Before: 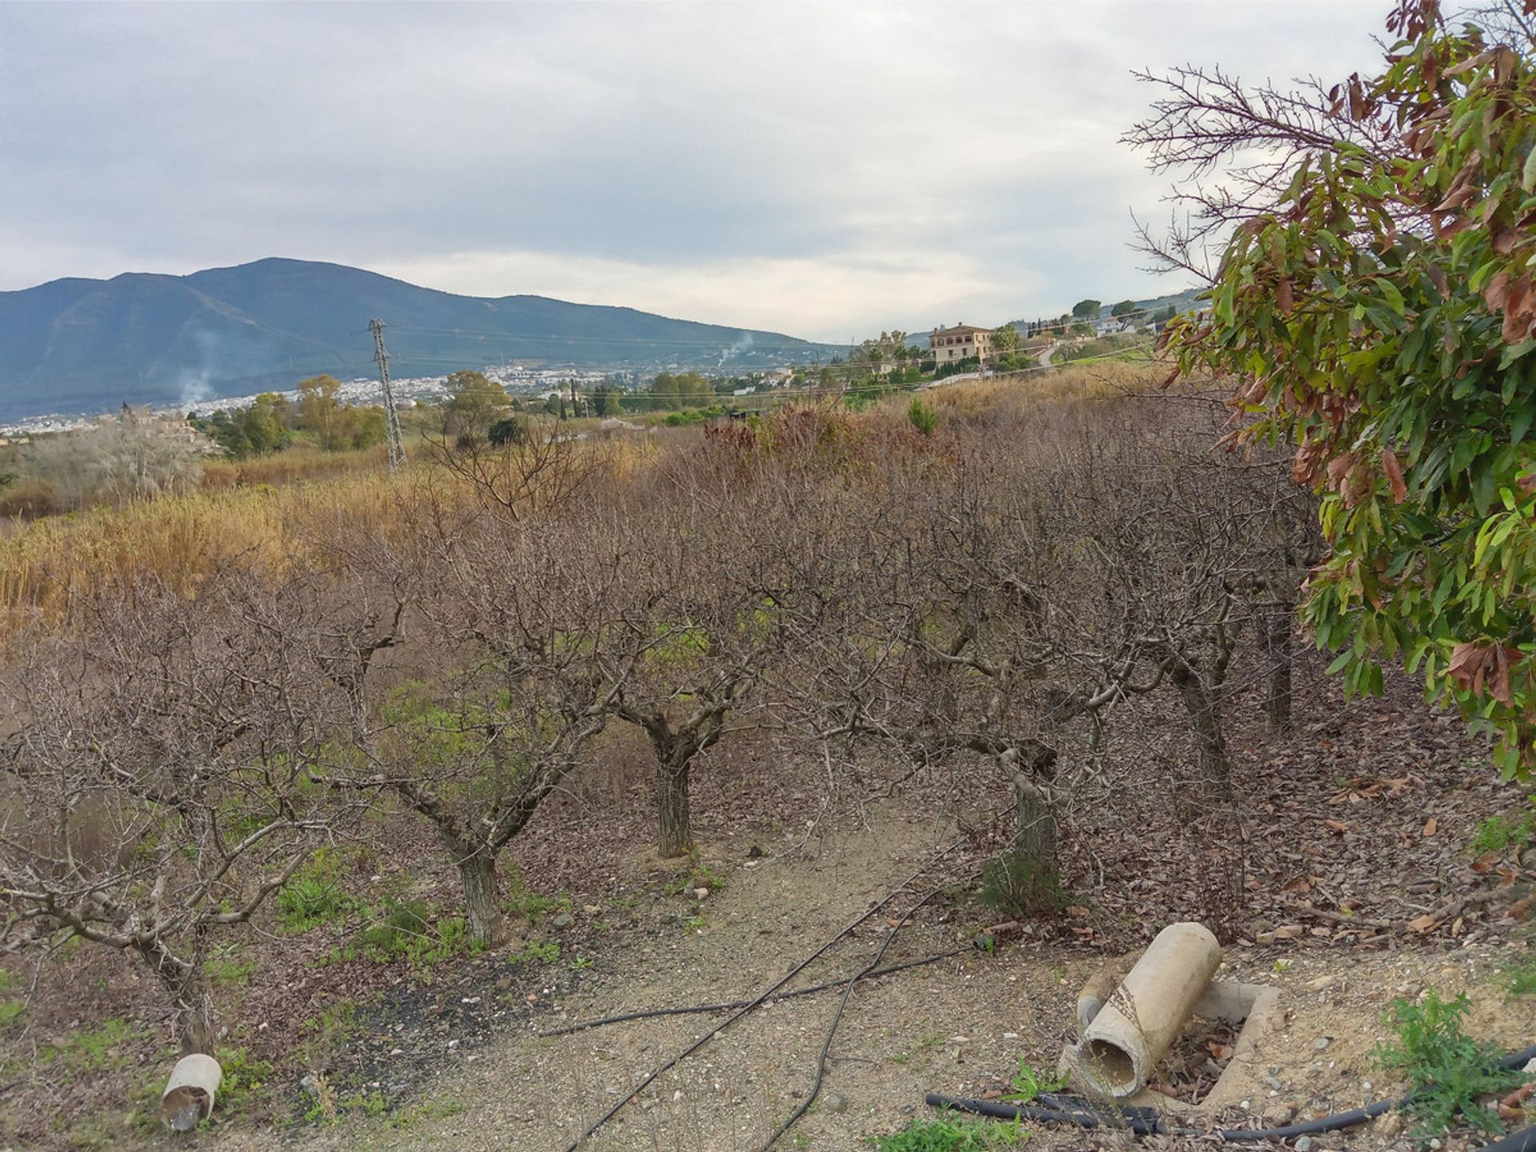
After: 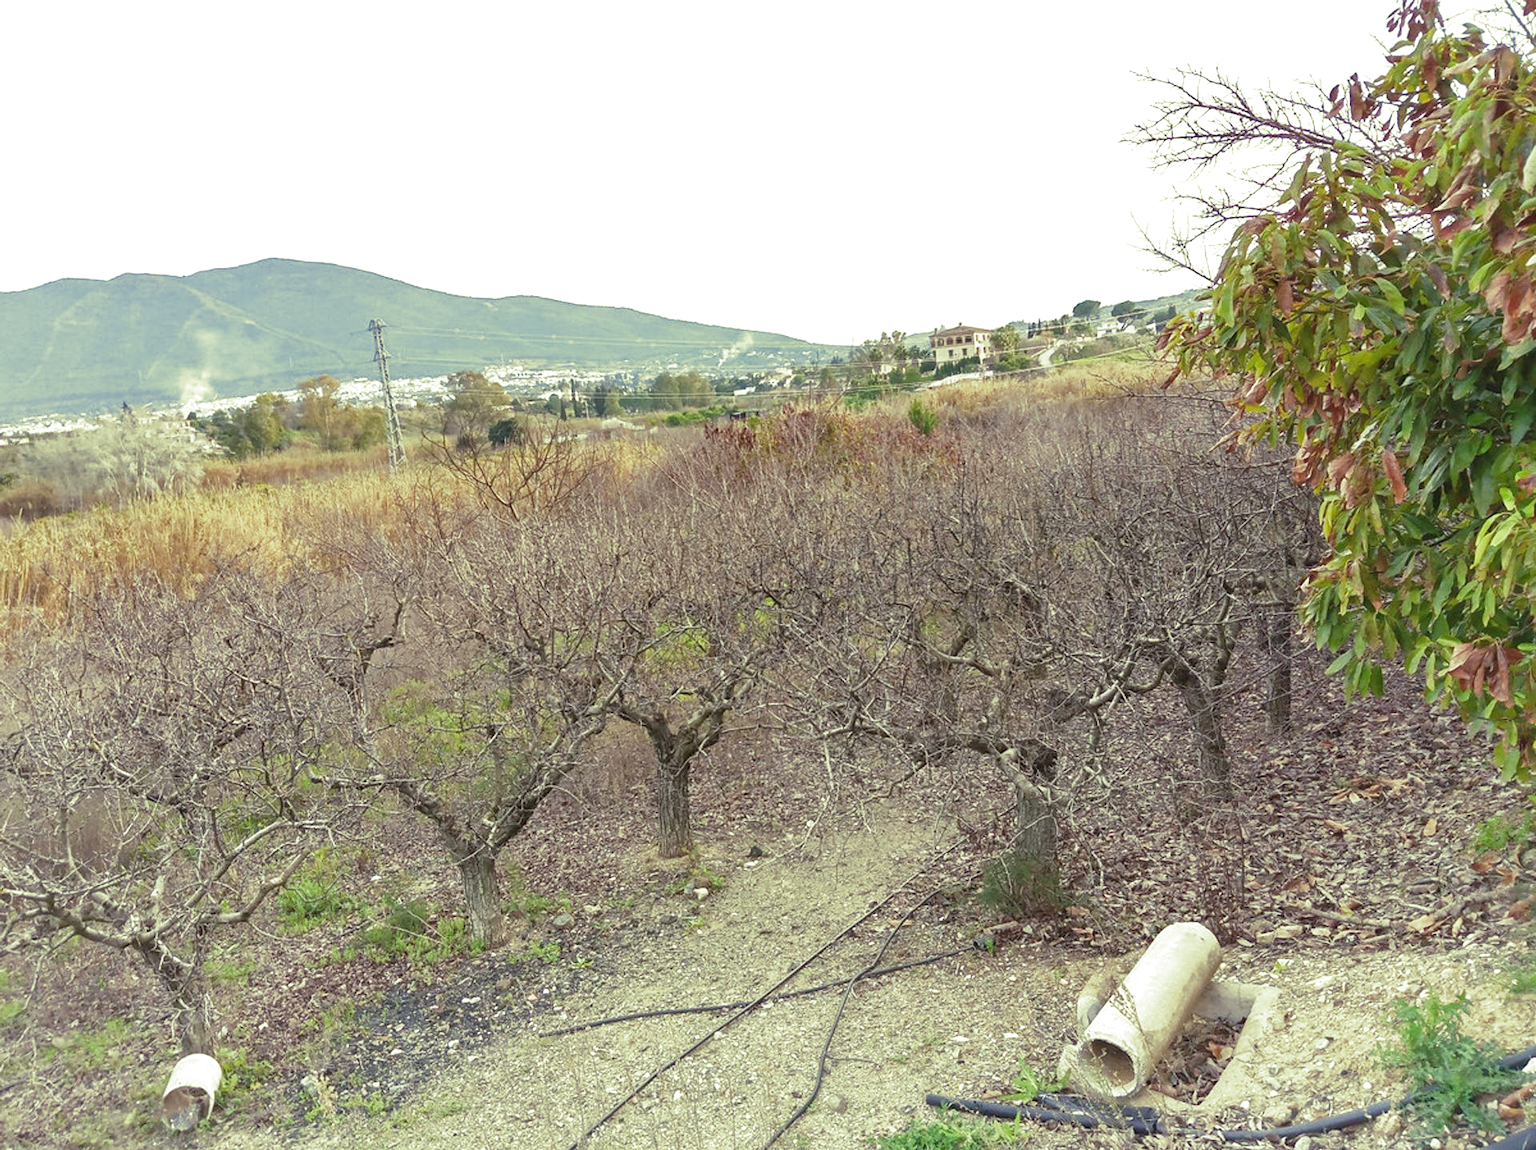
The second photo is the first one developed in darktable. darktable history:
exposure: black level correction 0, exposure 0.95 EV, compensate exposure bias true, compensate highlight preservation false
crop: bottom 0.071%
white balance: red 0.974, blue 1.044
split-toning: shadows › hue 290.82°, shadows › saturation 0.34, highlights › saturation 0.38, balance 0, compress 50%
